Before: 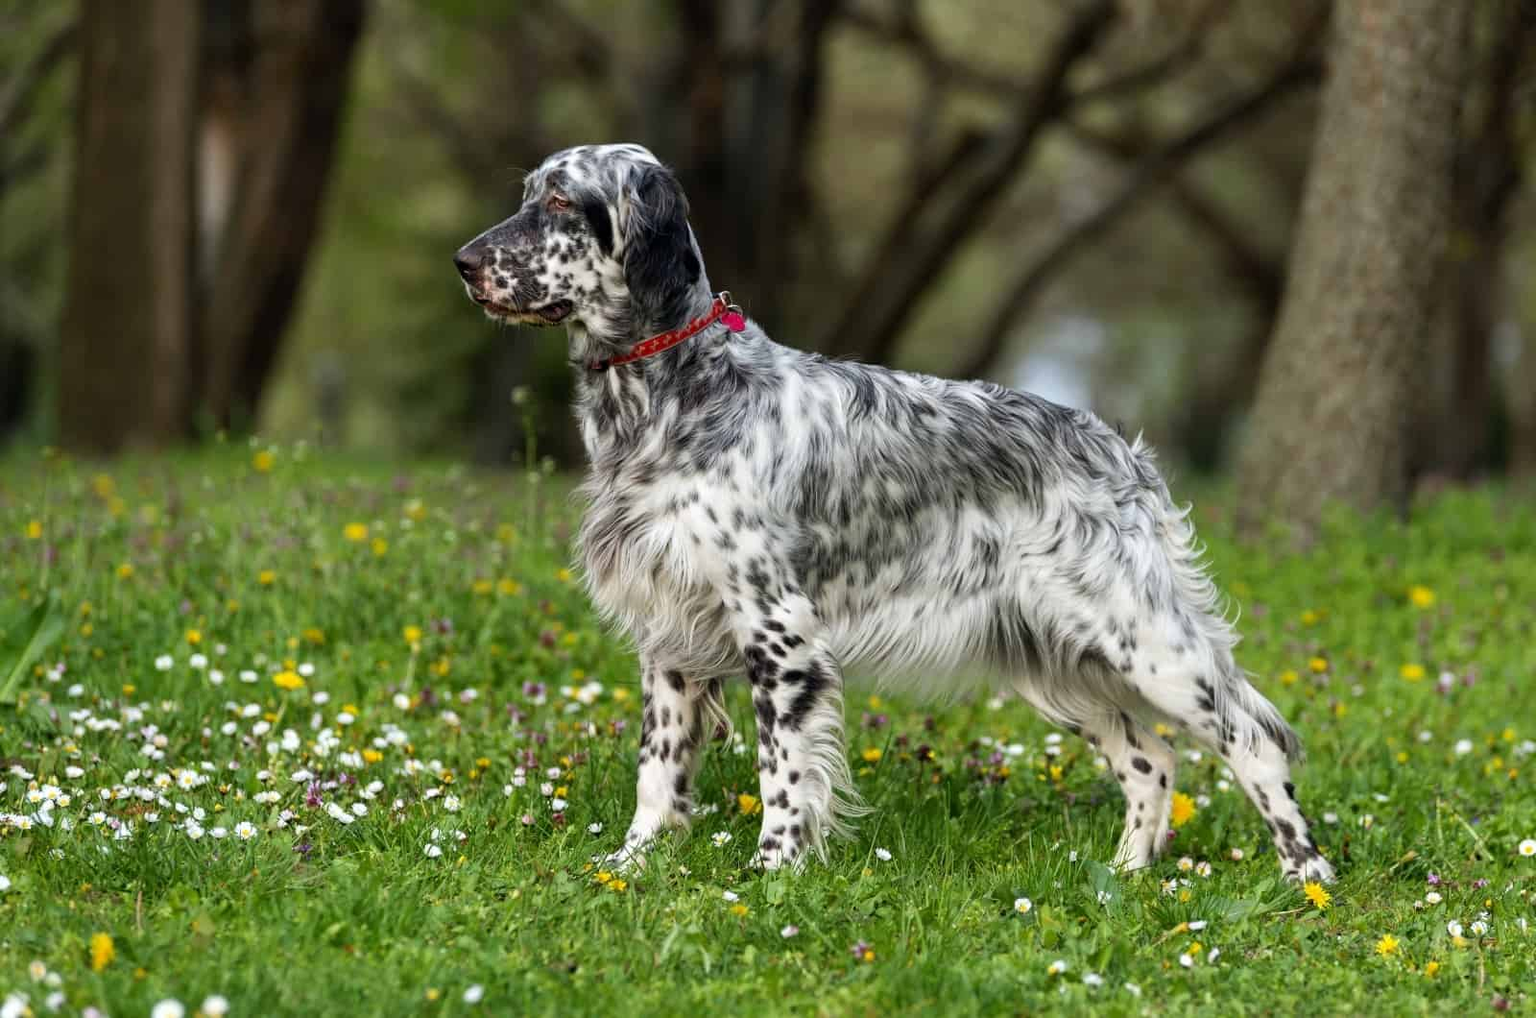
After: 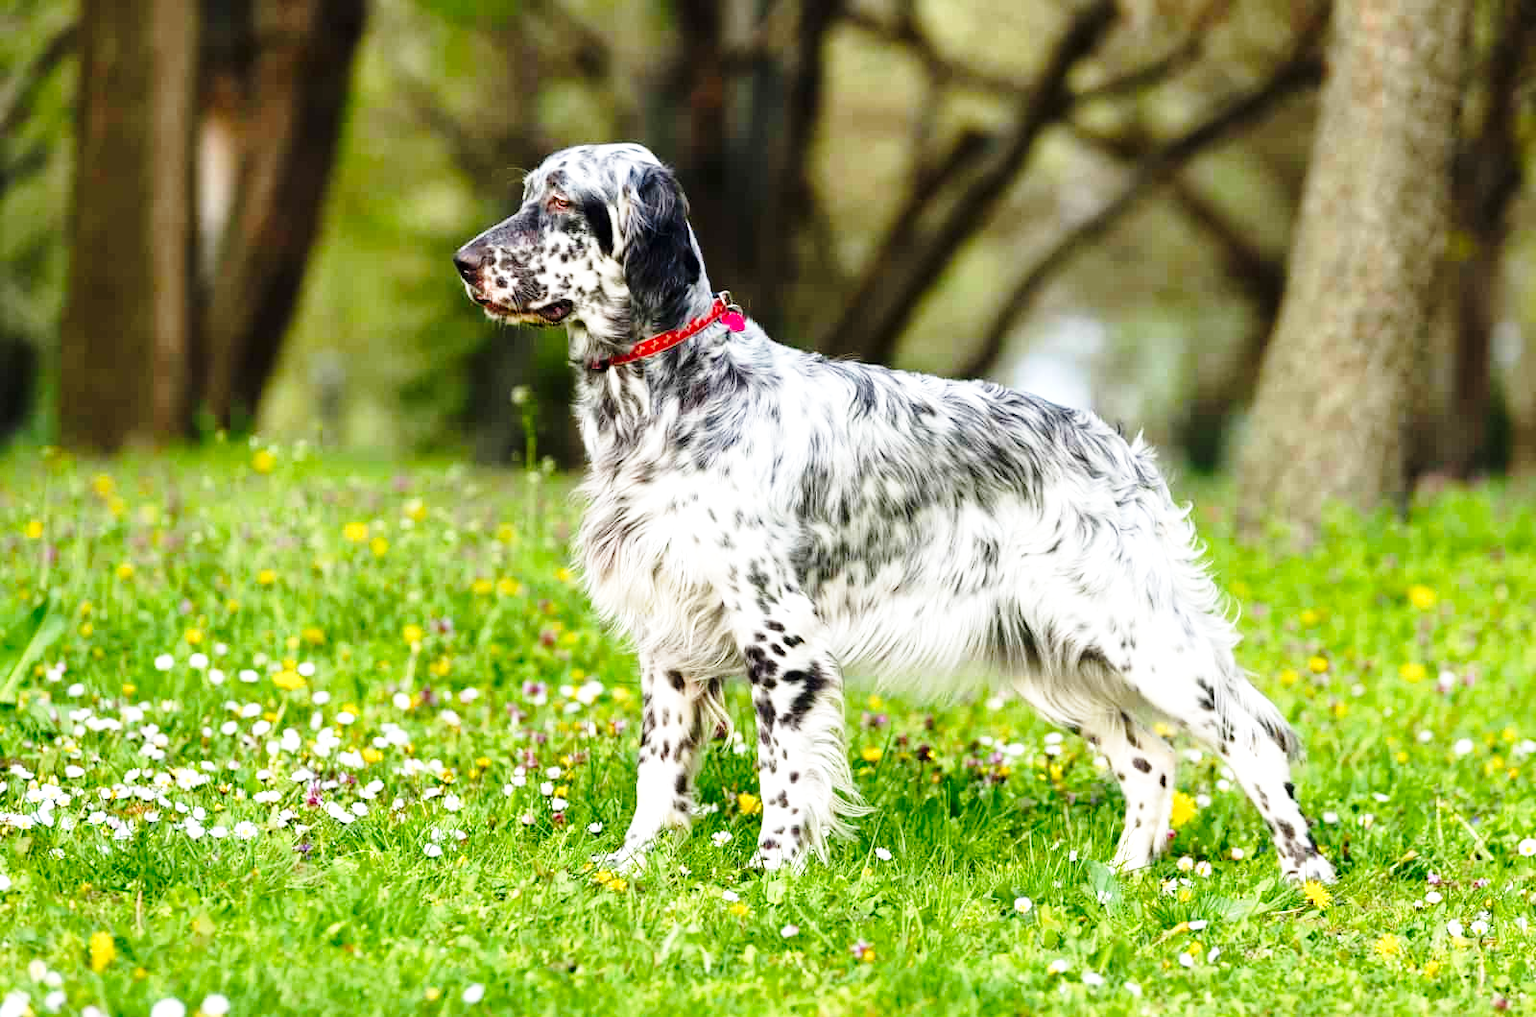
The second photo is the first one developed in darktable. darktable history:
base curve: curves: ch0 [(0, 0) (0.028, 0.03) (0.121, 0.232) (0.46, 0.748) (0.859, 0.968) (1, 1)], preserve colors none
exposure: exposure 0.651 EV, compensate highlight preservation false
contrast brightness saturation: contrast 0.04, saturation 0.156
